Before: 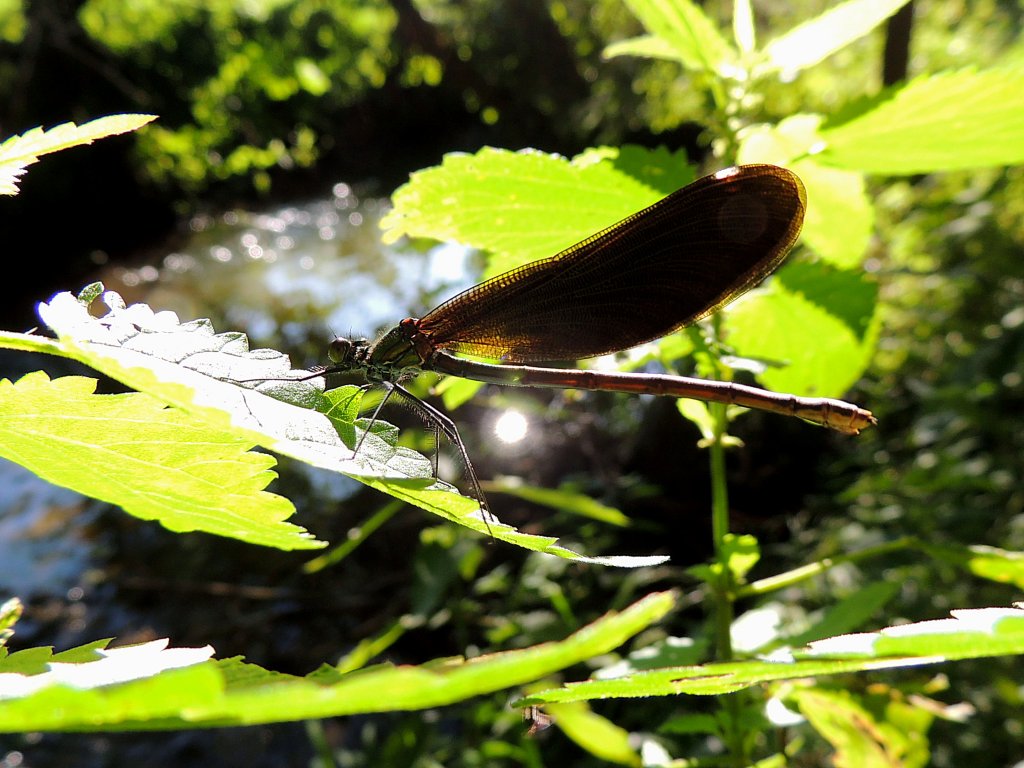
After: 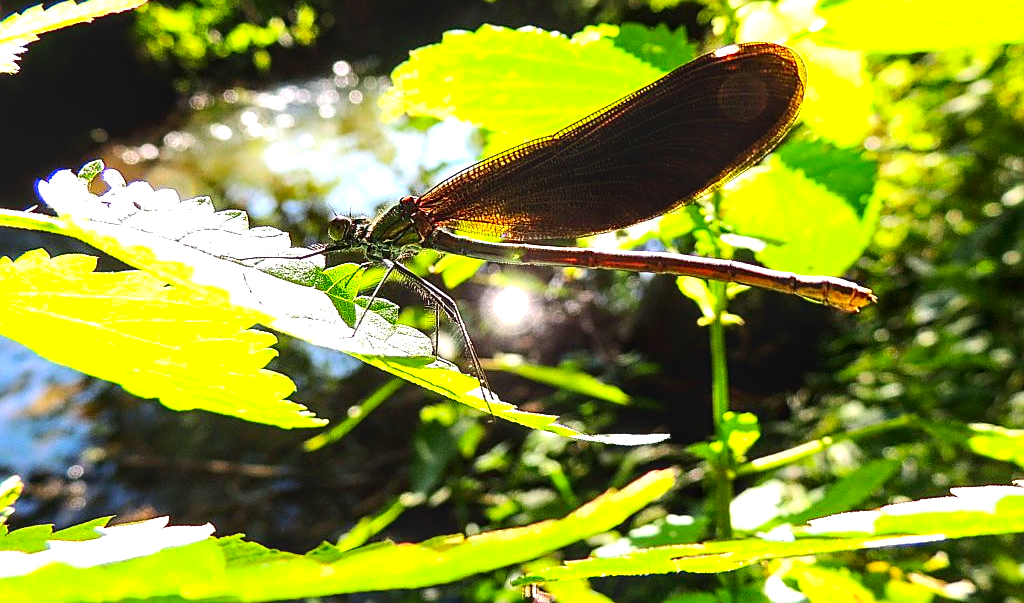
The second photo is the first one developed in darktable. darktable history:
sharpen: on, module defaults
exposure: black level correction 0, exposure 1 EV, compensate highlight preservation false
tone equalizer: edges refinement/feathering 500, mask exposure compensation -1.57 EV, preserve details no
contrast brightness saturation: contrast 0.168, saturation 0.327
local contrast: on, module defaults
crop and rotate: top 15.977%, bottom 5.507%
